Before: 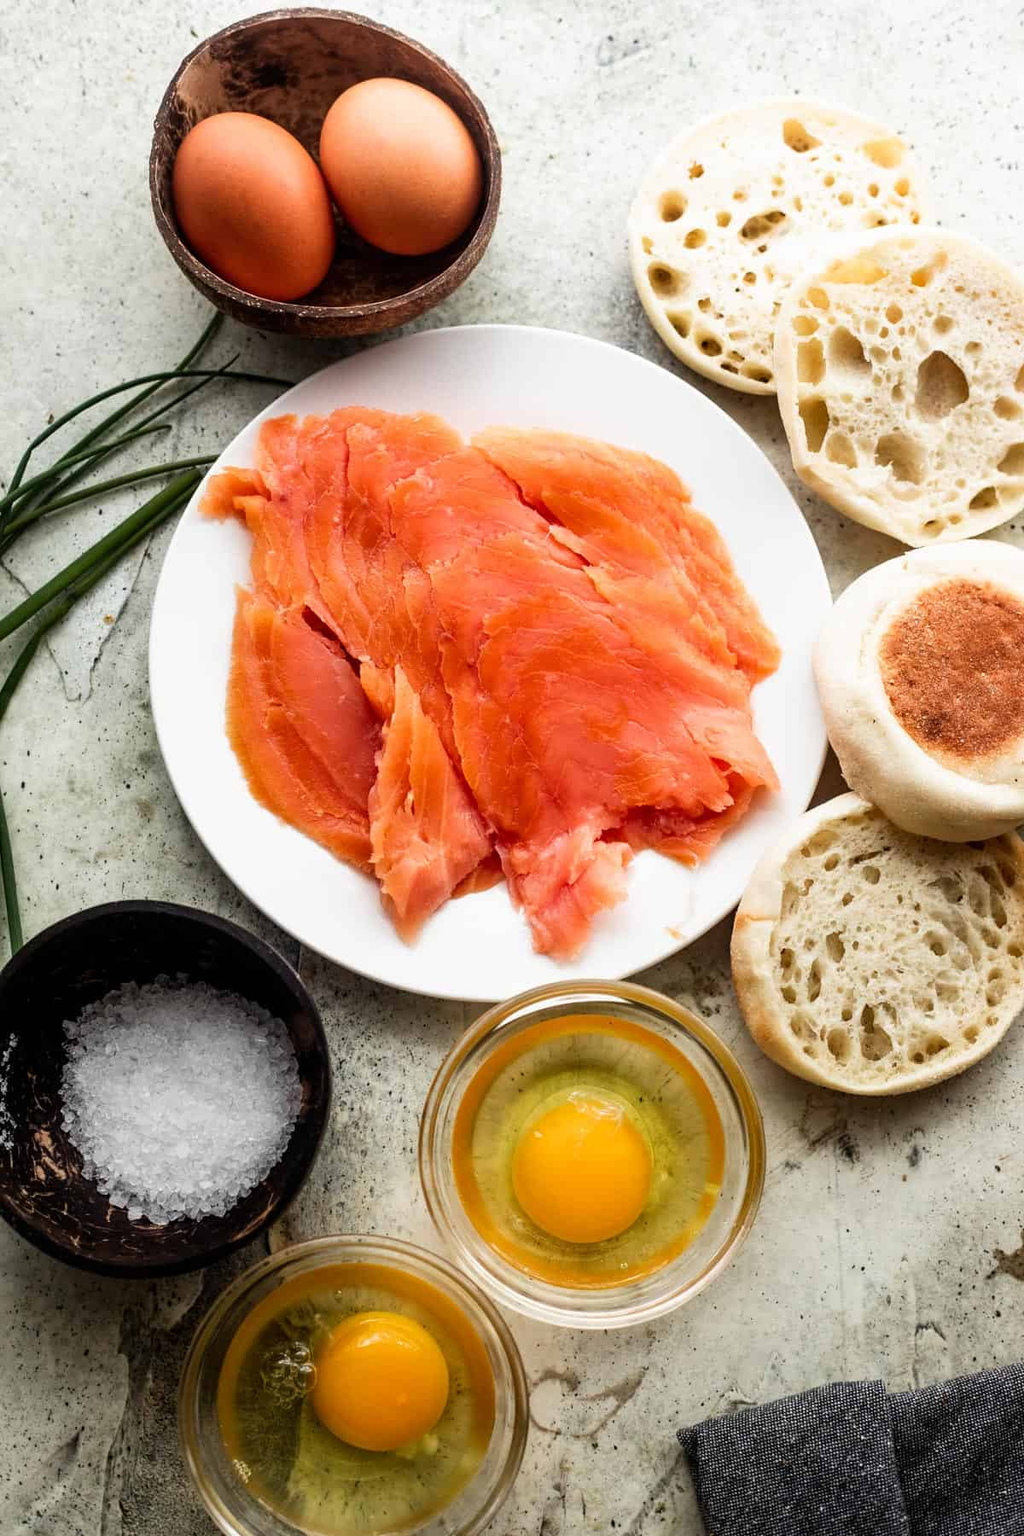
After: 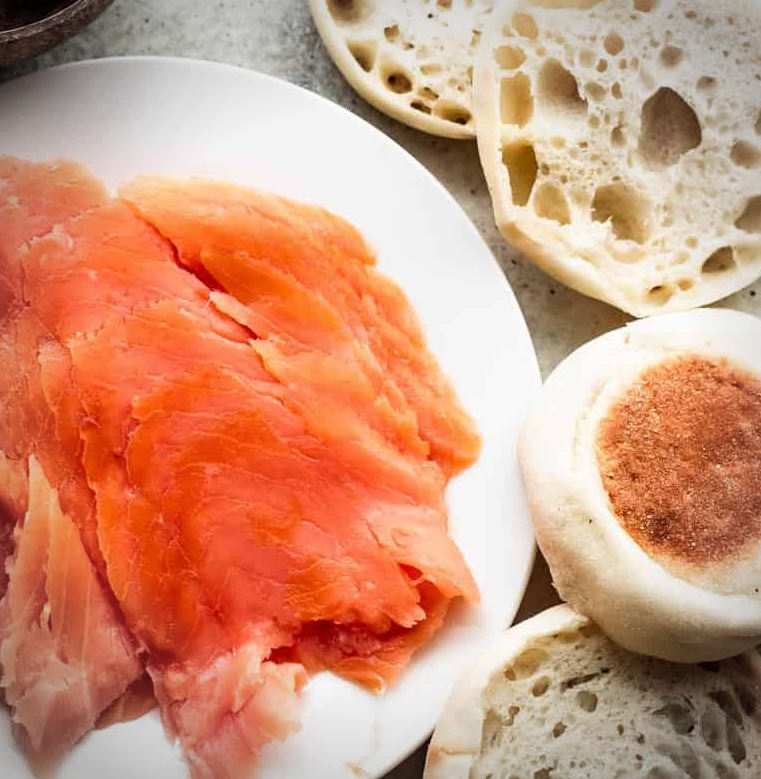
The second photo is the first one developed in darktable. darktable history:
vignetting: width/height ratio 1.094
crop: left 36.211%, top 18.013%, right 0.357%, bottom 38.674%
